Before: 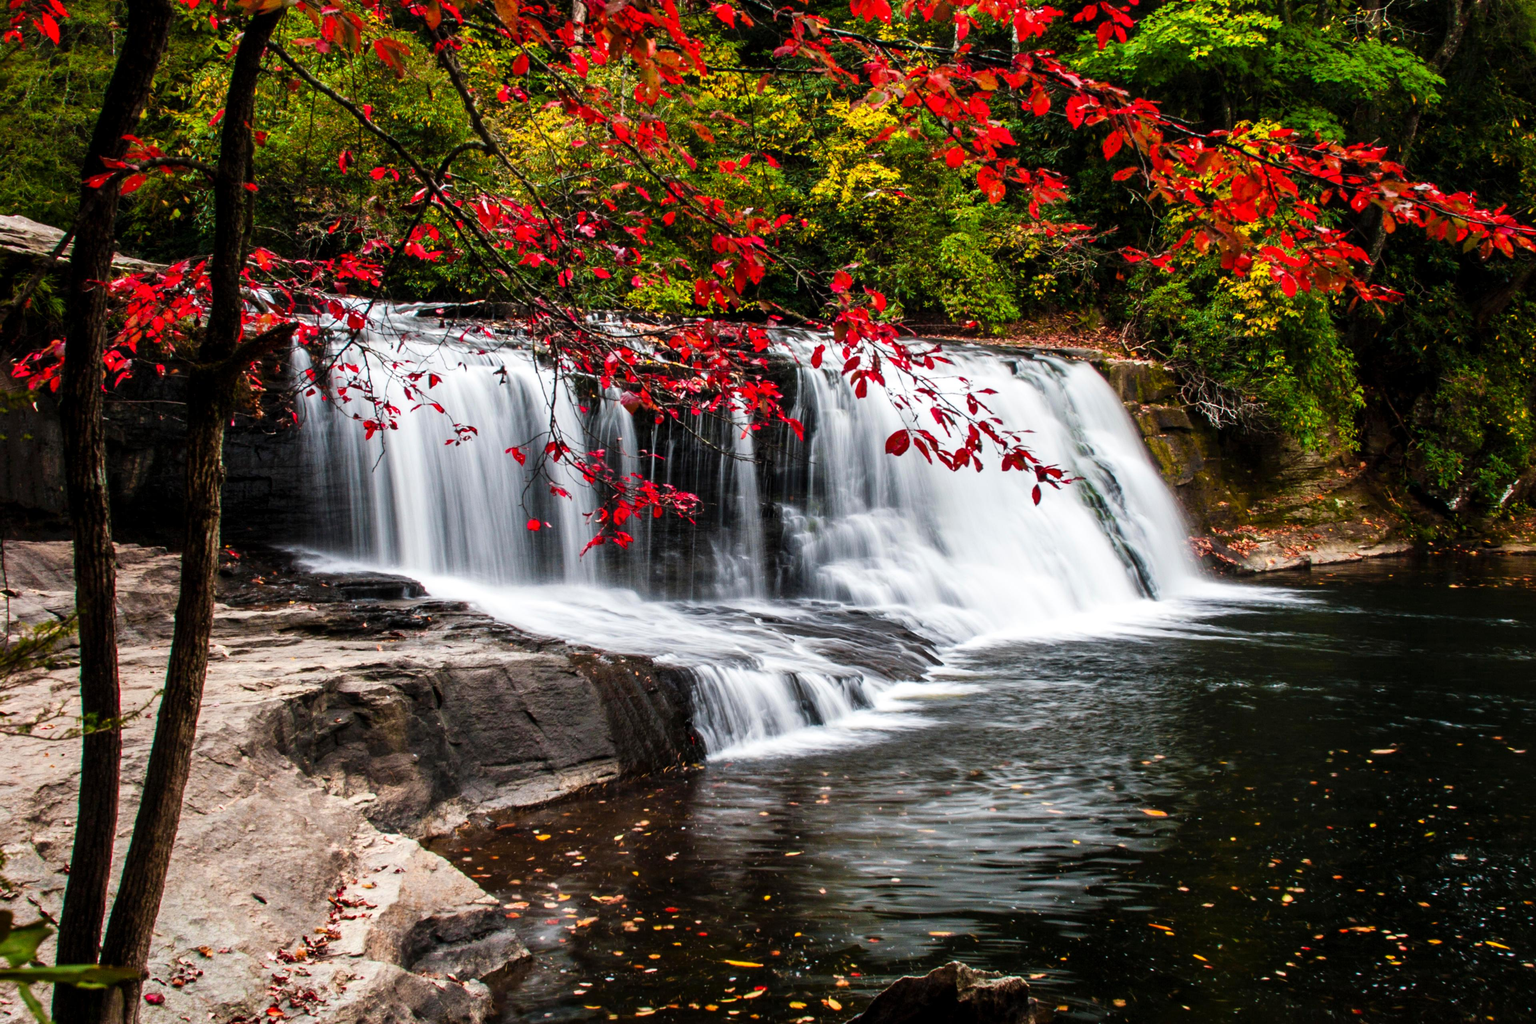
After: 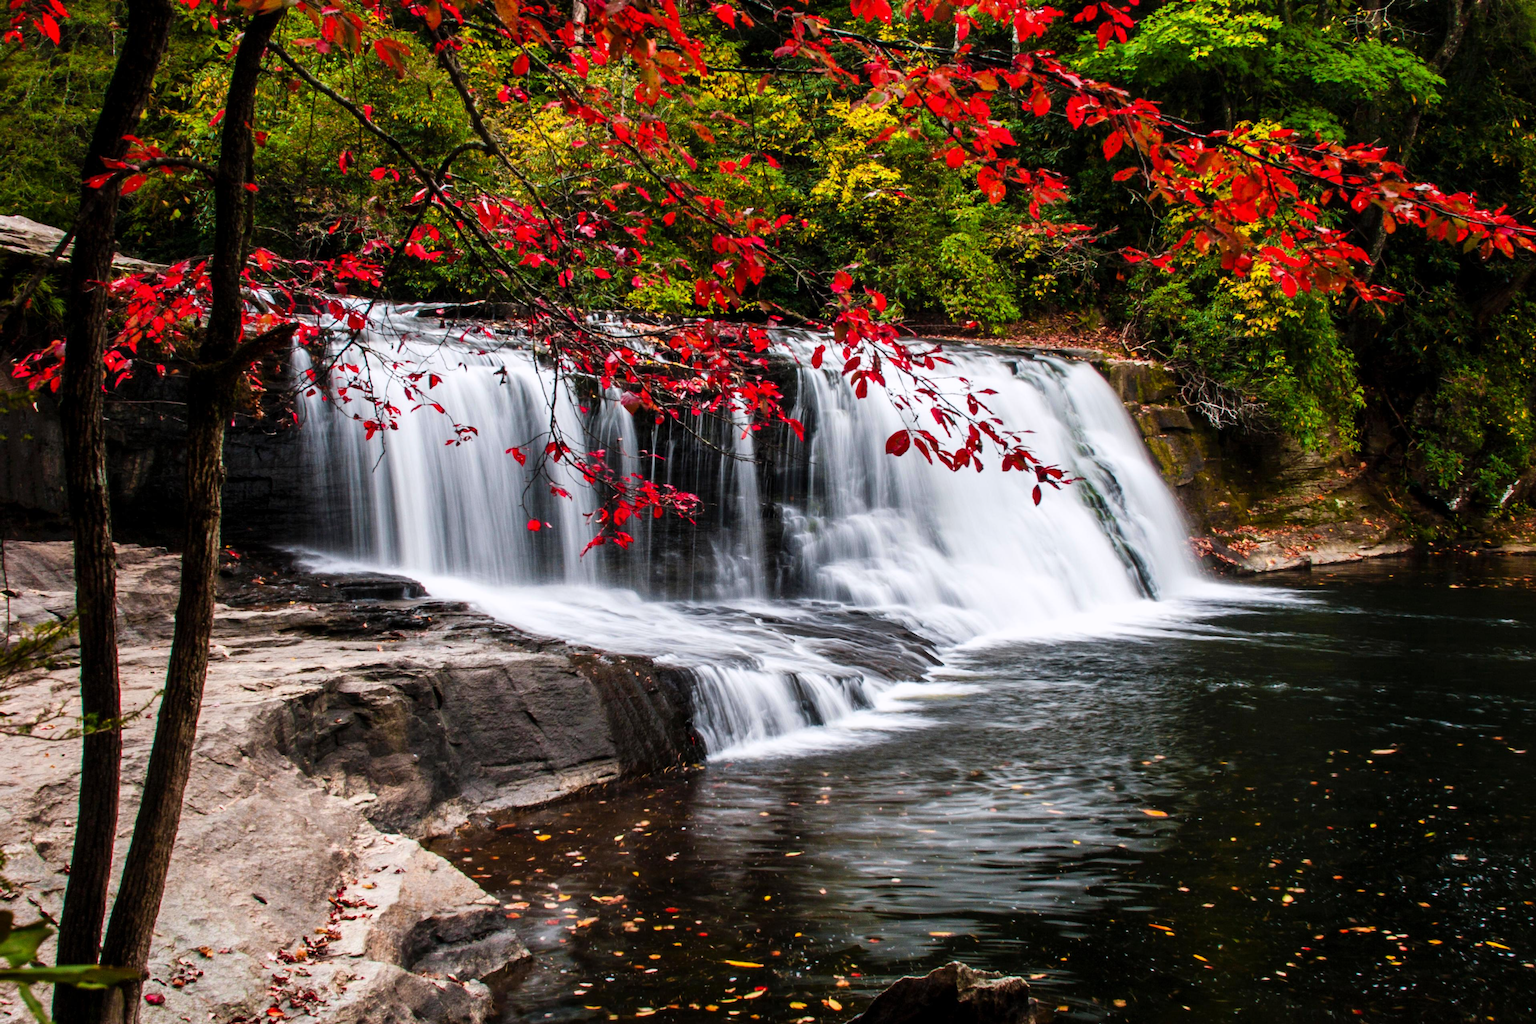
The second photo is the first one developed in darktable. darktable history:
exposure: exposure -0.05 EV
white balance: red 1.004, blue 1.024
